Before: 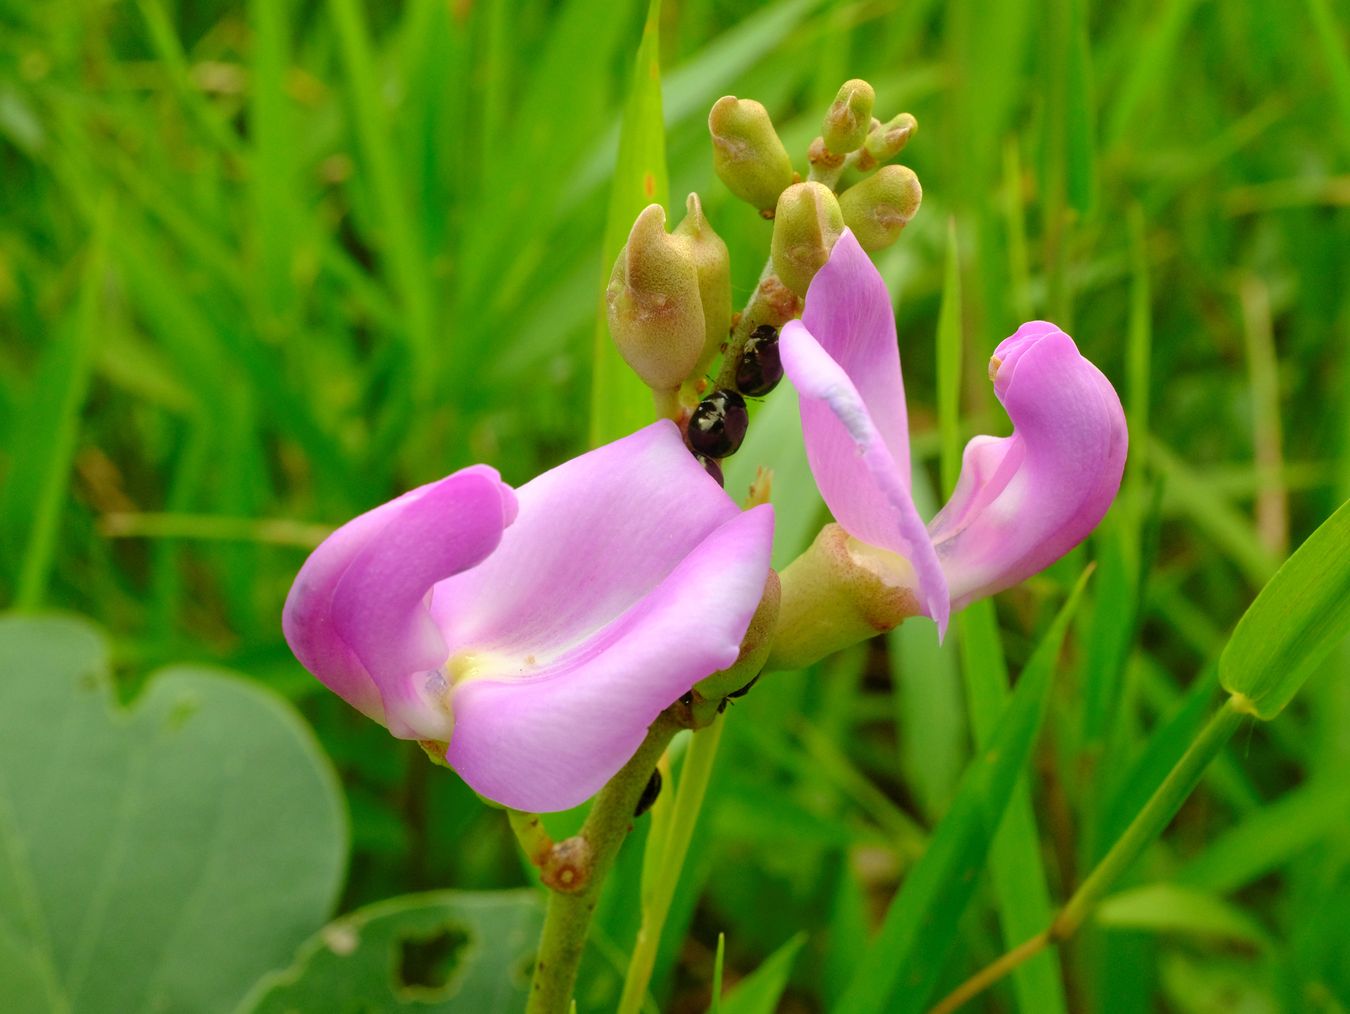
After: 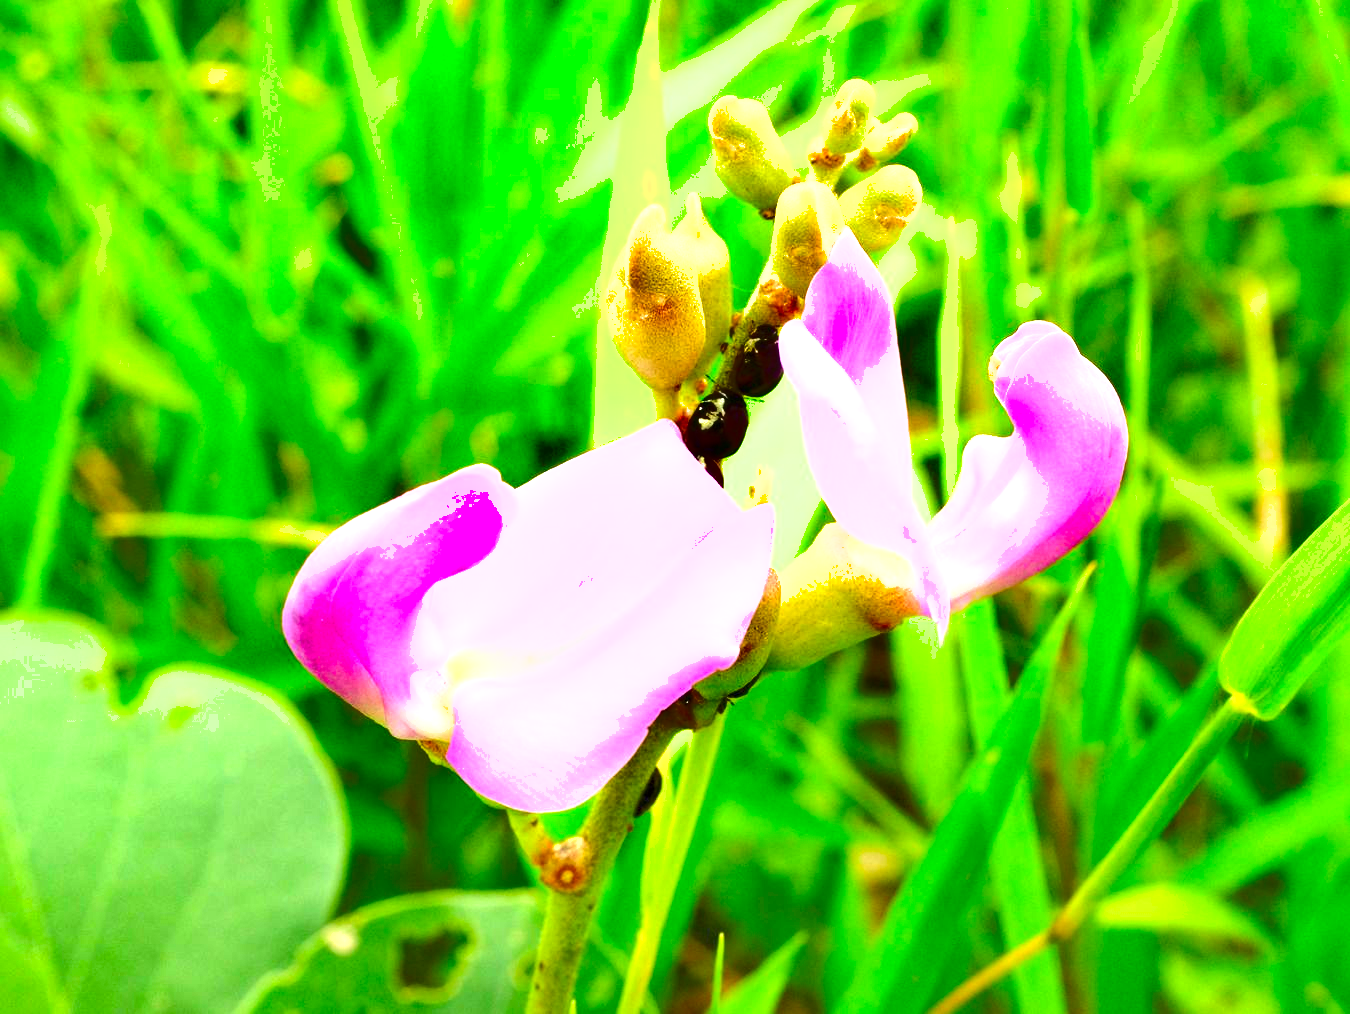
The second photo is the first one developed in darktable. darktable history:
contrast brightness saturation: contrast 0.031, brightness 0.06, saturation 0.122
exposure: black level correction 0.001, exposure 1.73 EV, compensate highlight preservation false
shadows and highlights: shadows 53.14, soften with gaussian
